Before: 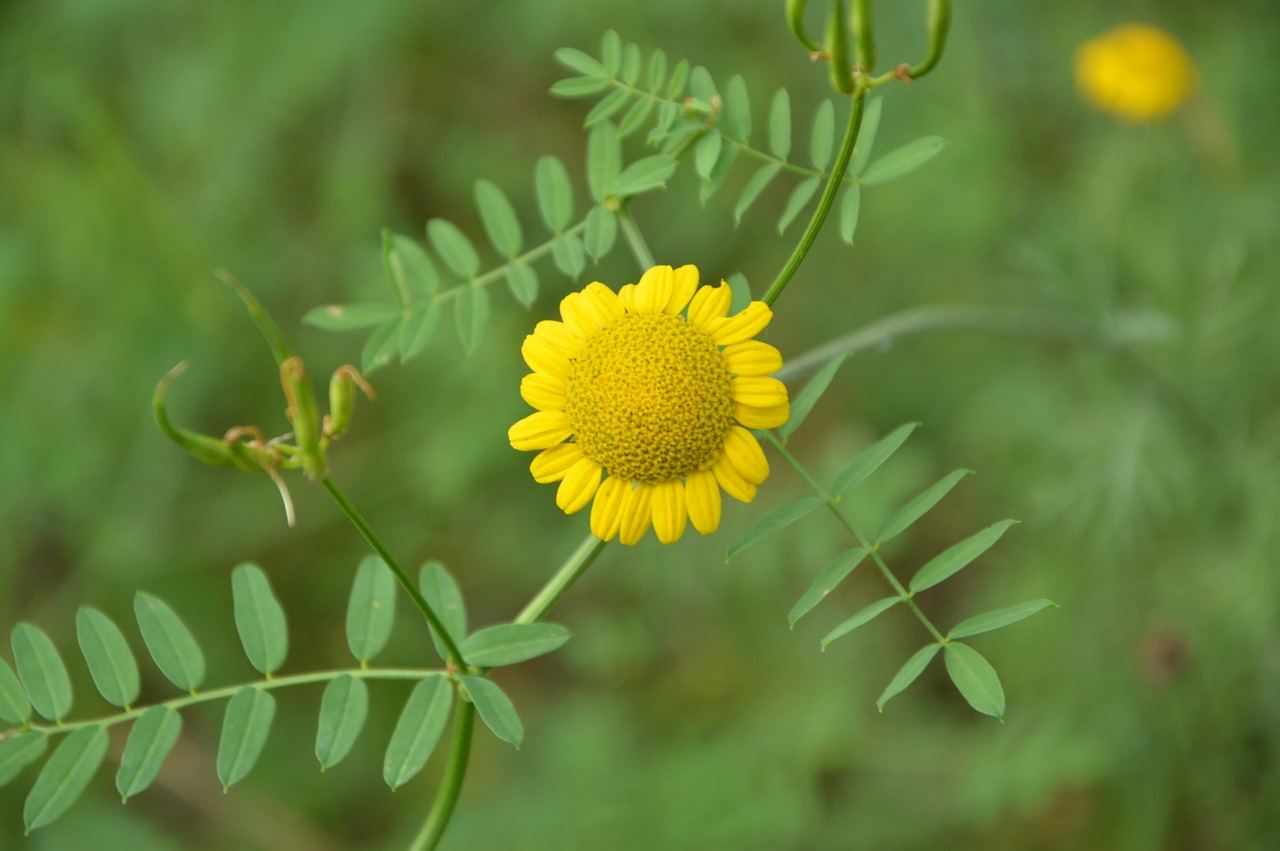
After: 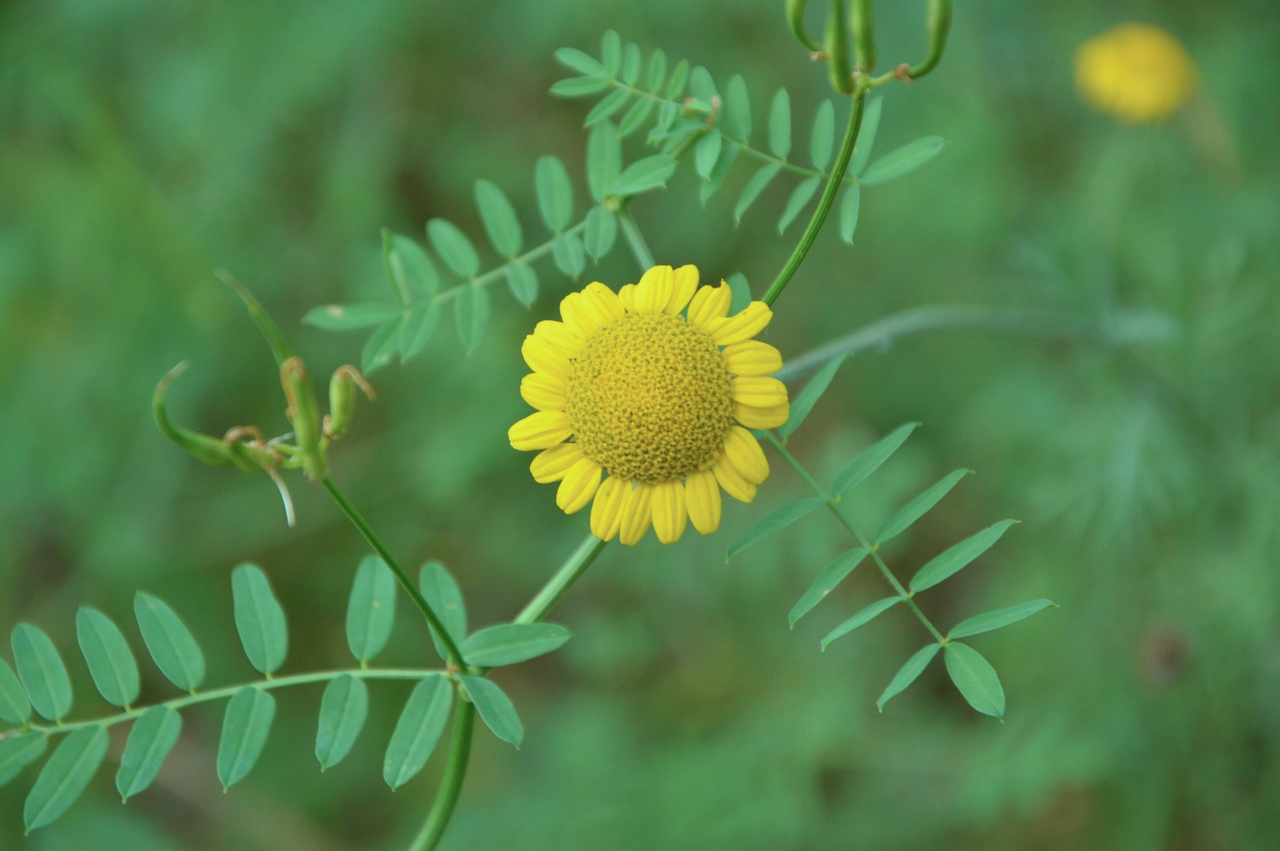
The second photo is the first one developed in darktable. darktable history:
color correction: highlights a* -10.49, highlights b* -19.63
shadows and highlights: on, module defaults
